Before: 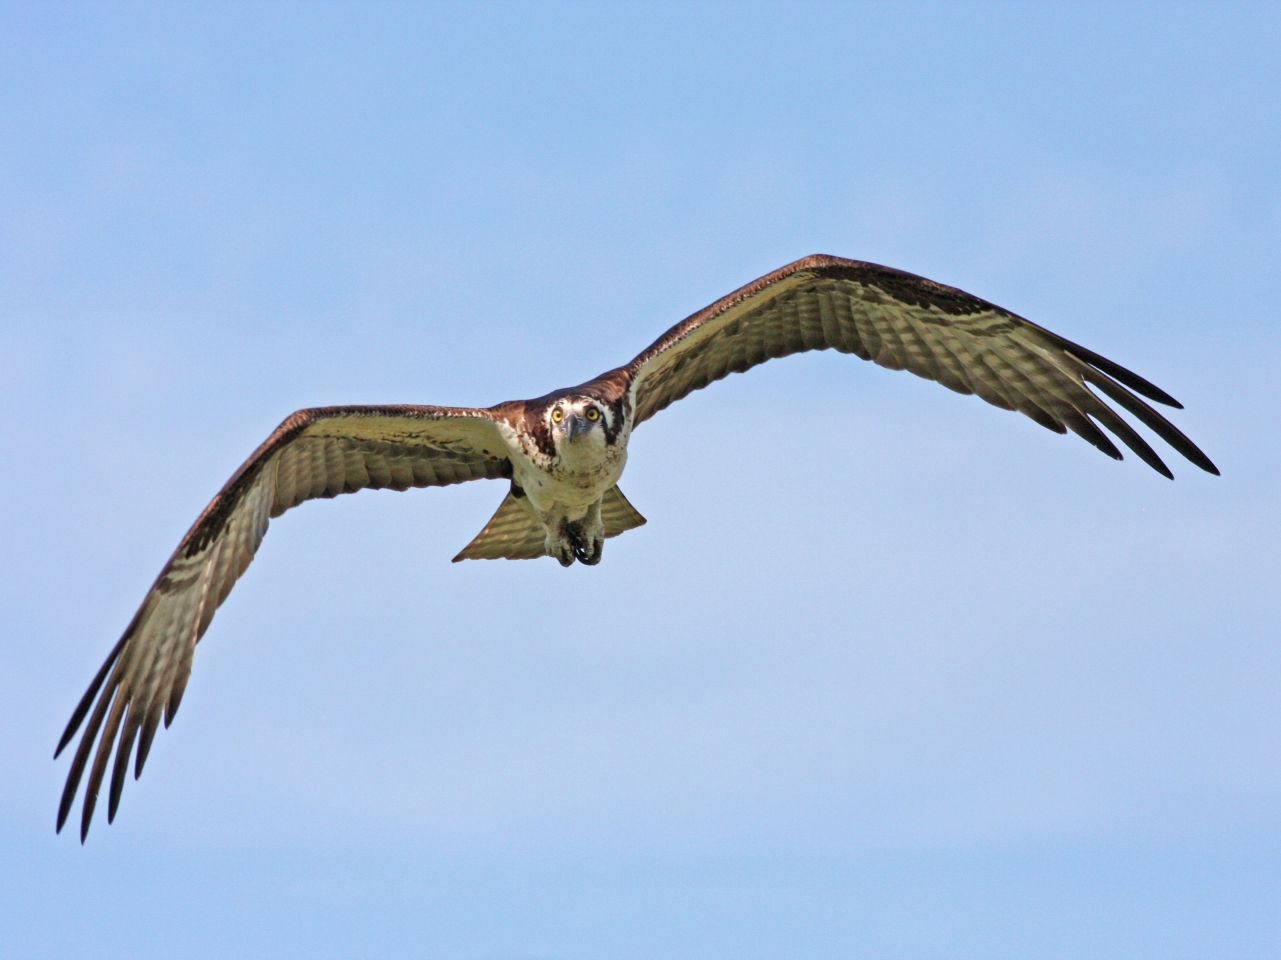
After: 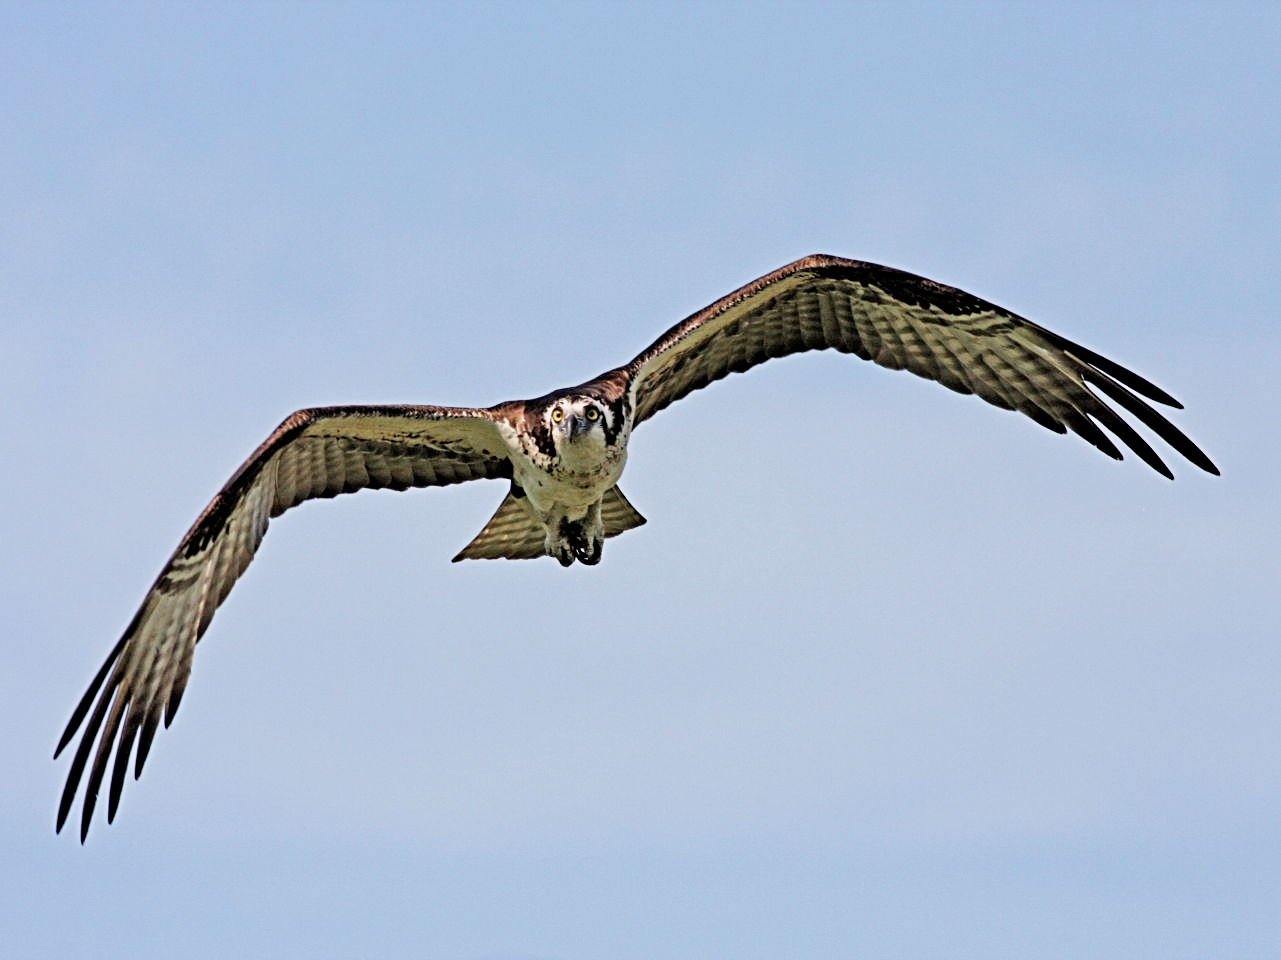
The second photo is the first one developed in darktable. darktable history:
tone equalizer: on, module defaults
sharpen: radius 4
filmic rgb: black relative exposure -5 EV, white relative exposure 3.5 EV, hardness 3.19, contrast 1.2, highlights saturation mix -50%
